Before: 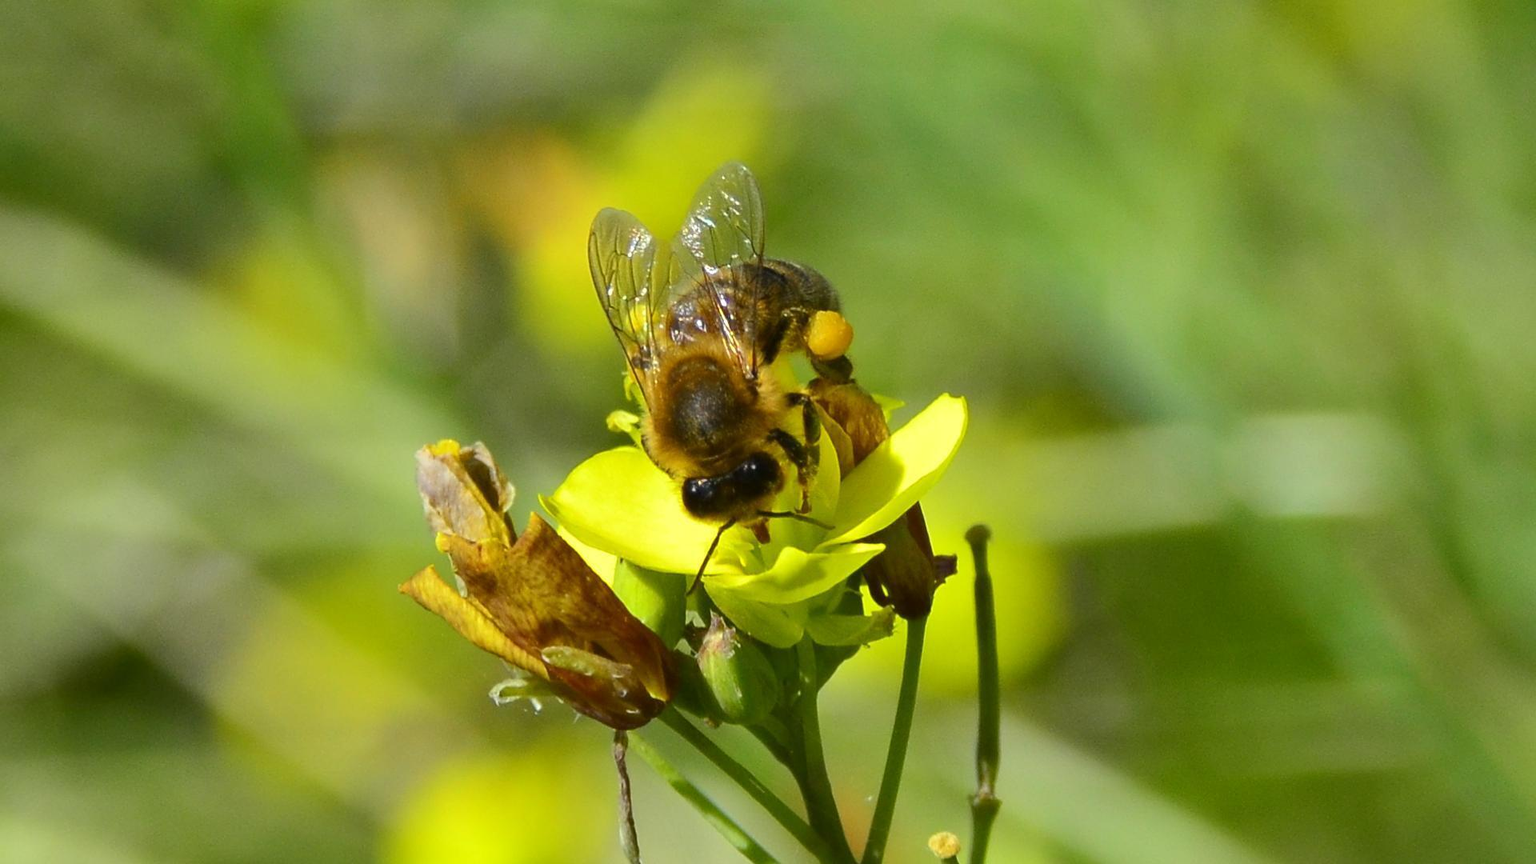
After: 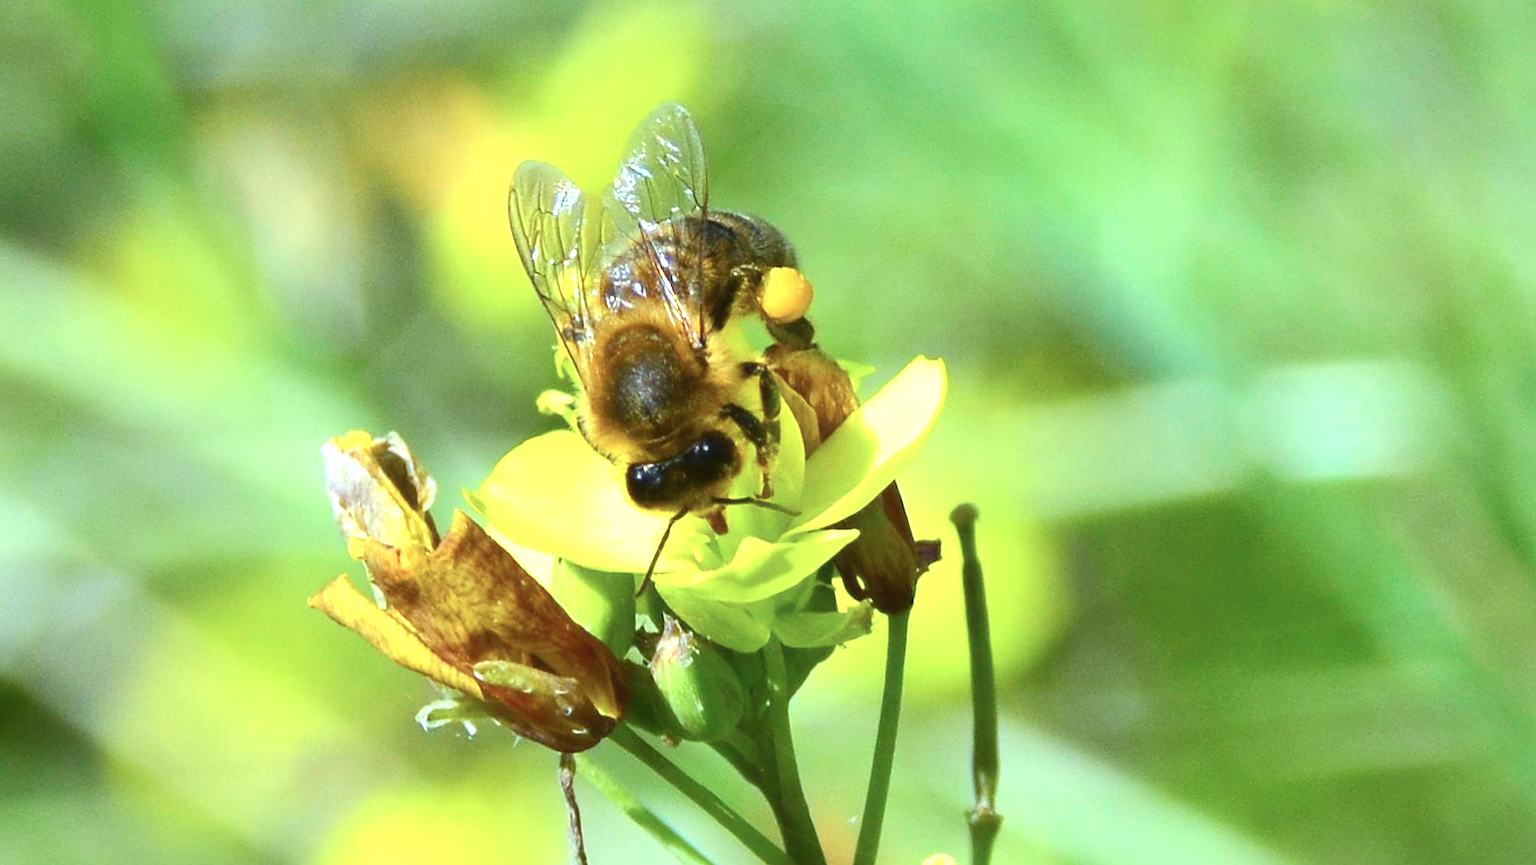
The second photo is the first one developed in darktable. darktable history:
exposure: exposure 0.999 EV, compensate highlight preservation false
crop and rotate: angle 2.29°, left 5.882%, top 5.688%
contrast brightness saturation: contrast 0.078, saturation 0.023
tone equalizer: edges refinement/feathering 500, mask exposure compensation -1.57 EV, preserve details no
color correction: highlights a* -9.67, highlights b* -21.93
contrast equalizer: y [[0.5, 0.5, 0.478, 0.5, 0.5, 0.5], [0.5 ×6], [0.5 ×6], [0 ×6], [0 ×6]]
